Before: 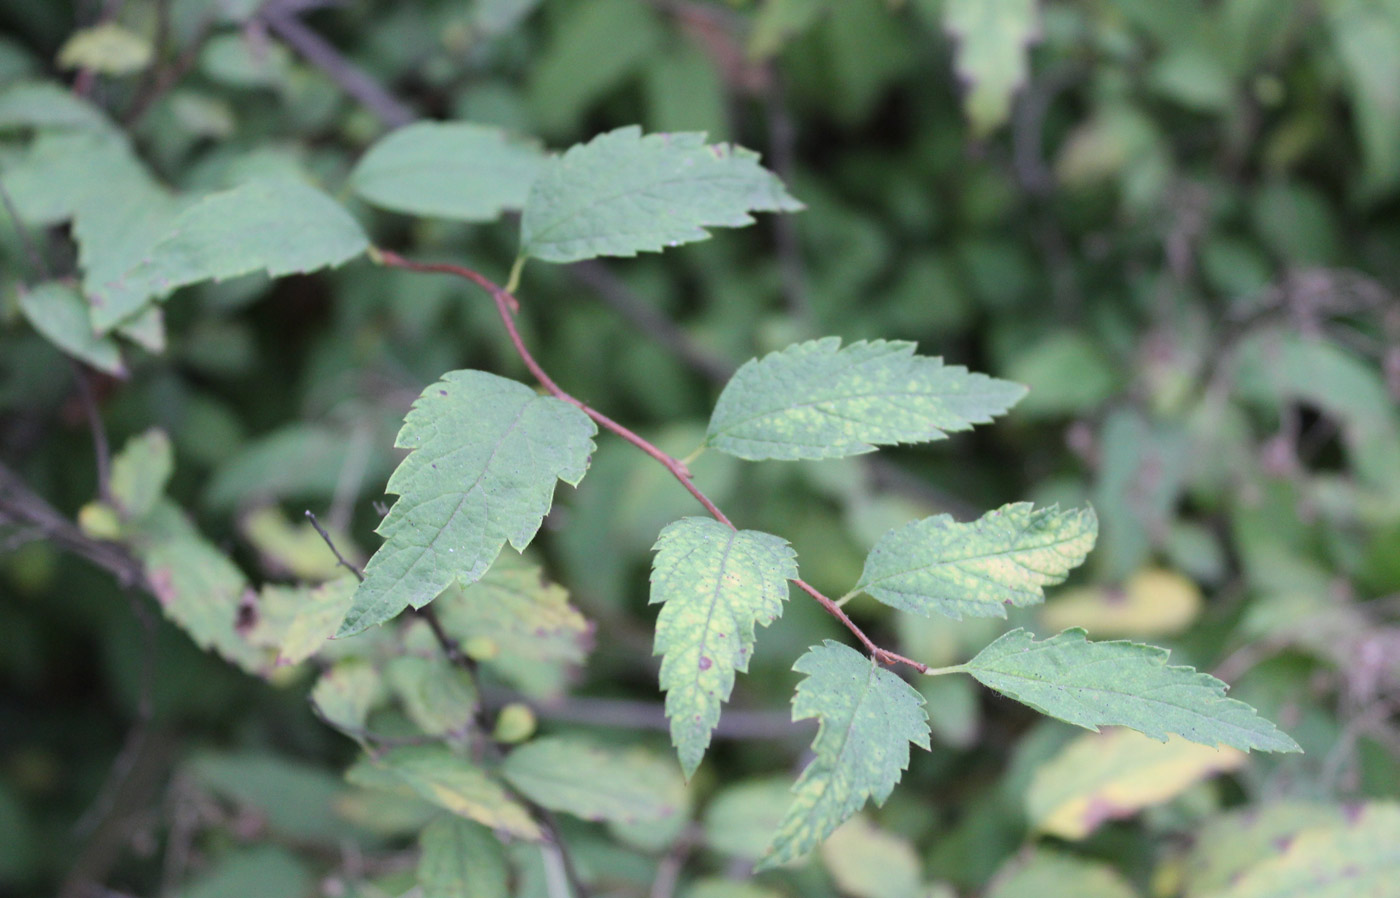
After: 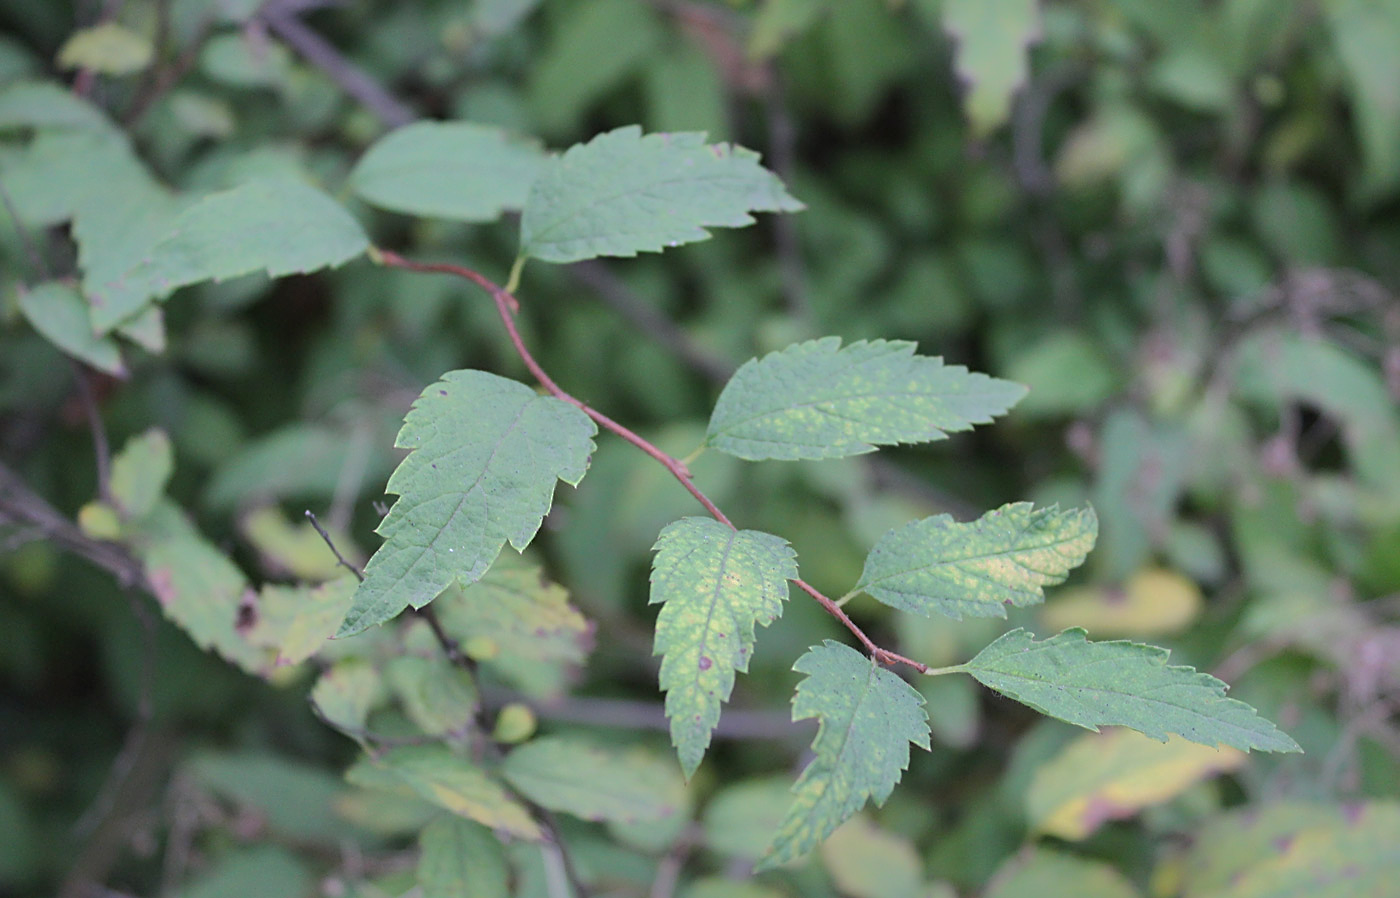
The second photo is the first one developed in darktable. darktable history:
sharpen: on, module defaults
shadows and highlights: shadows 37.93, highlights -73.98
